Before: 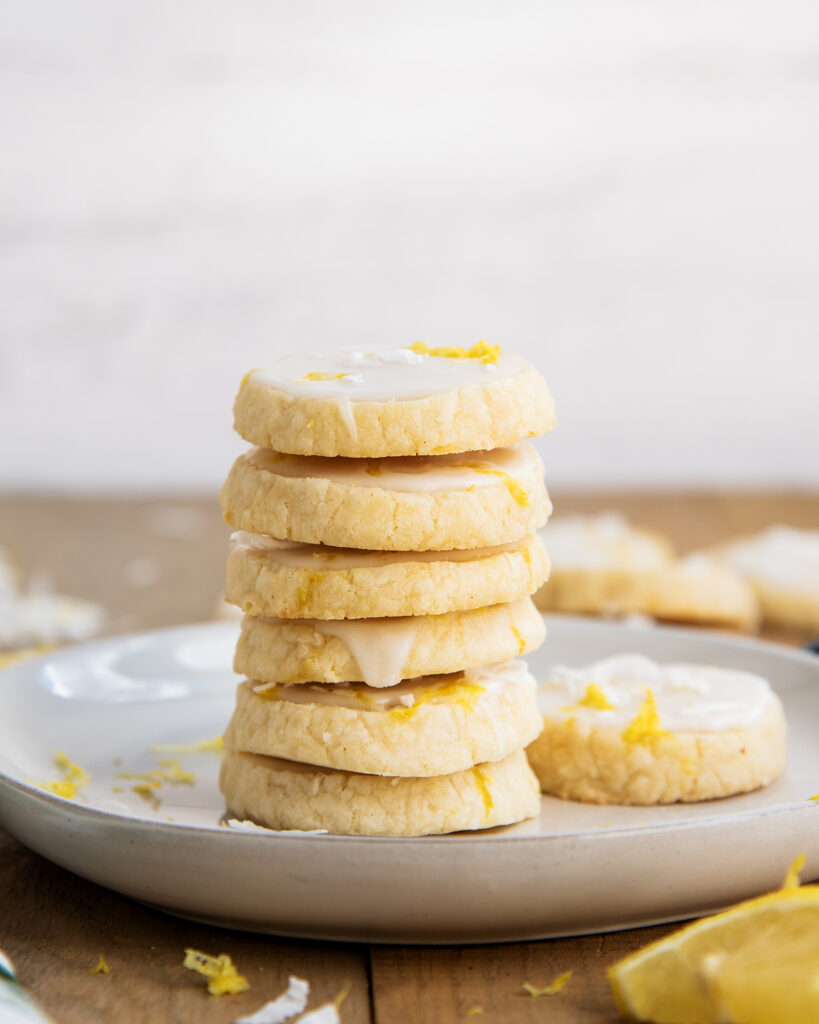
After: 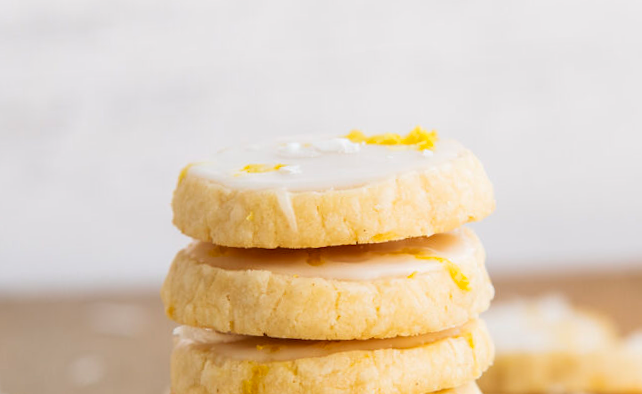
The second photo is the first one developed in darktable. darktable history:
crop: left 7.036%, top 18.398%, right 14.379%, bottom 40.043%
rotate and perspective: rotation -2°, crop left 0.022, crop right 0.978, crop top 0.049, crop bottom 0.951
